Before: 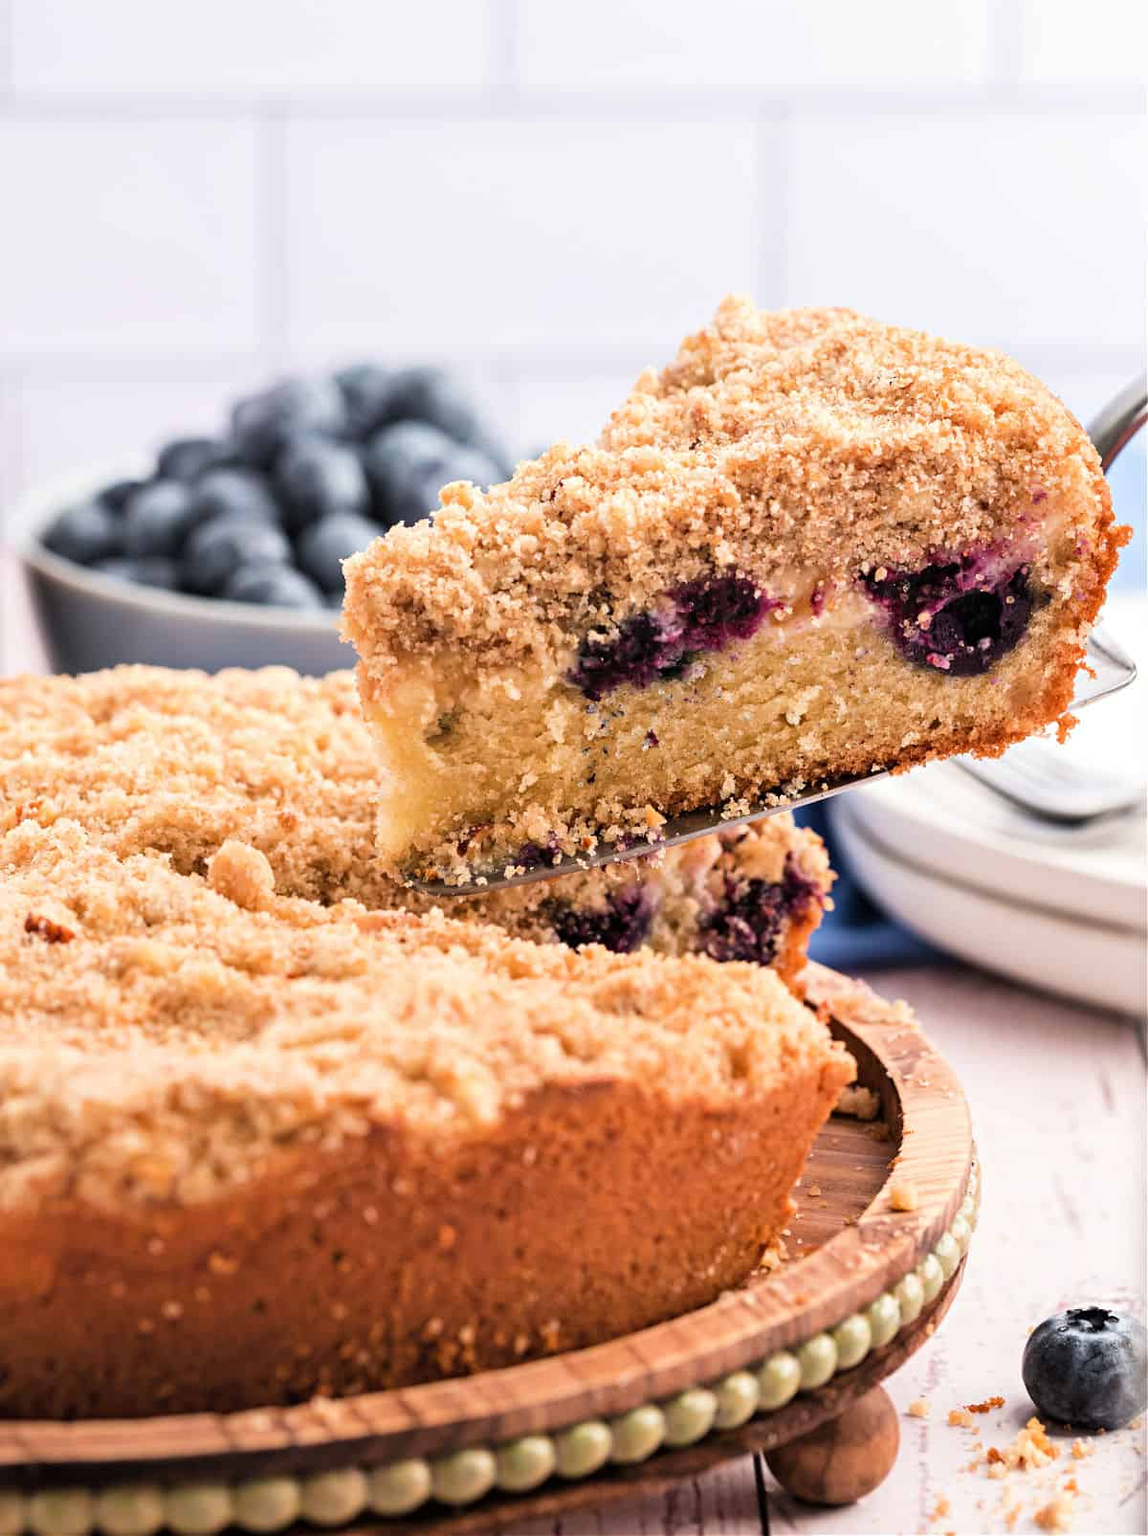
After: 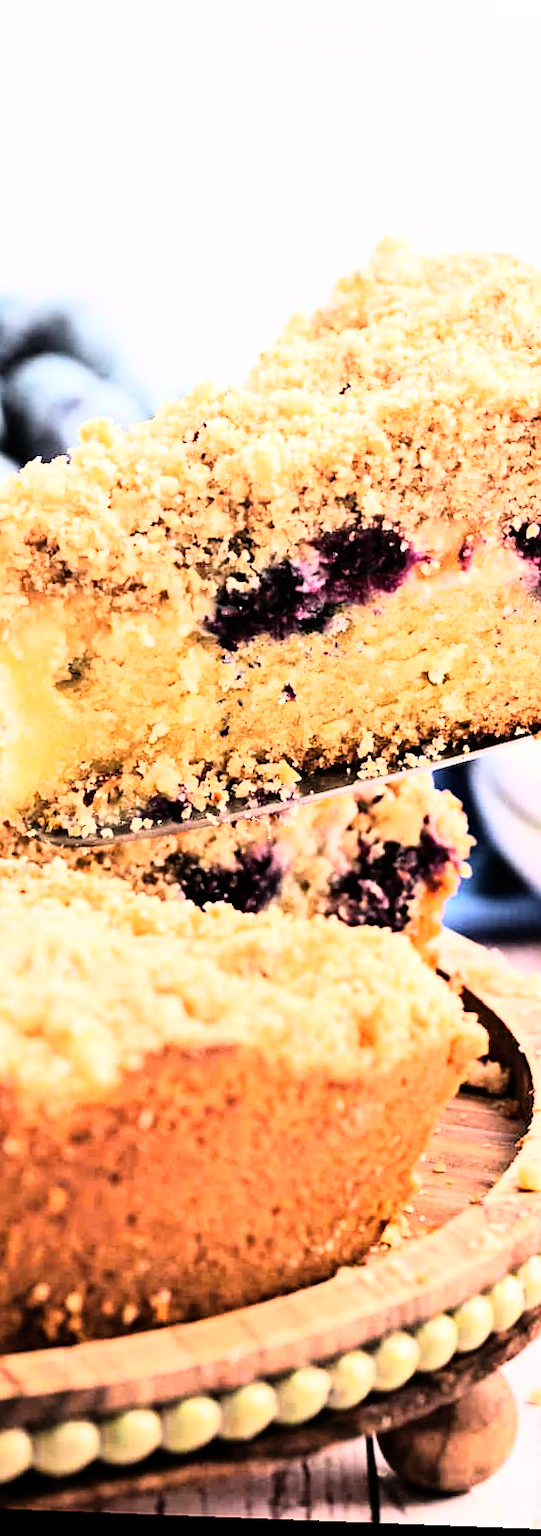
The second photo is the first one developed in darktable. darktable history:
color balance: mode lift, gamma, gain (sRGB)
crop: left 33.452%, top 6.025%, right 23.155%
rgb curve: curves: ch0 [(0, 0) (0.21, 0.15) (0.24, 0.21) (0.5, 0.75) (0.75, 0.96) (0.89, 0.99) (1, 1)]; ch1 [(0, 0.02) (0.21, 0.13) (0.25, 0.2) (0.5, 0.67) (0.75, 0.9) (0.89, 0.97) (1, 1)]; ch2 [(0, 0.02) (0.21, 0.13) (0.25, 0.2) (0.5, 0.67) (0.75, 0.9) (0.89, 0.97) (1, 1)], compensate middle gray true
rotate and perspective: rotation 2.17°, automatic cropping off
